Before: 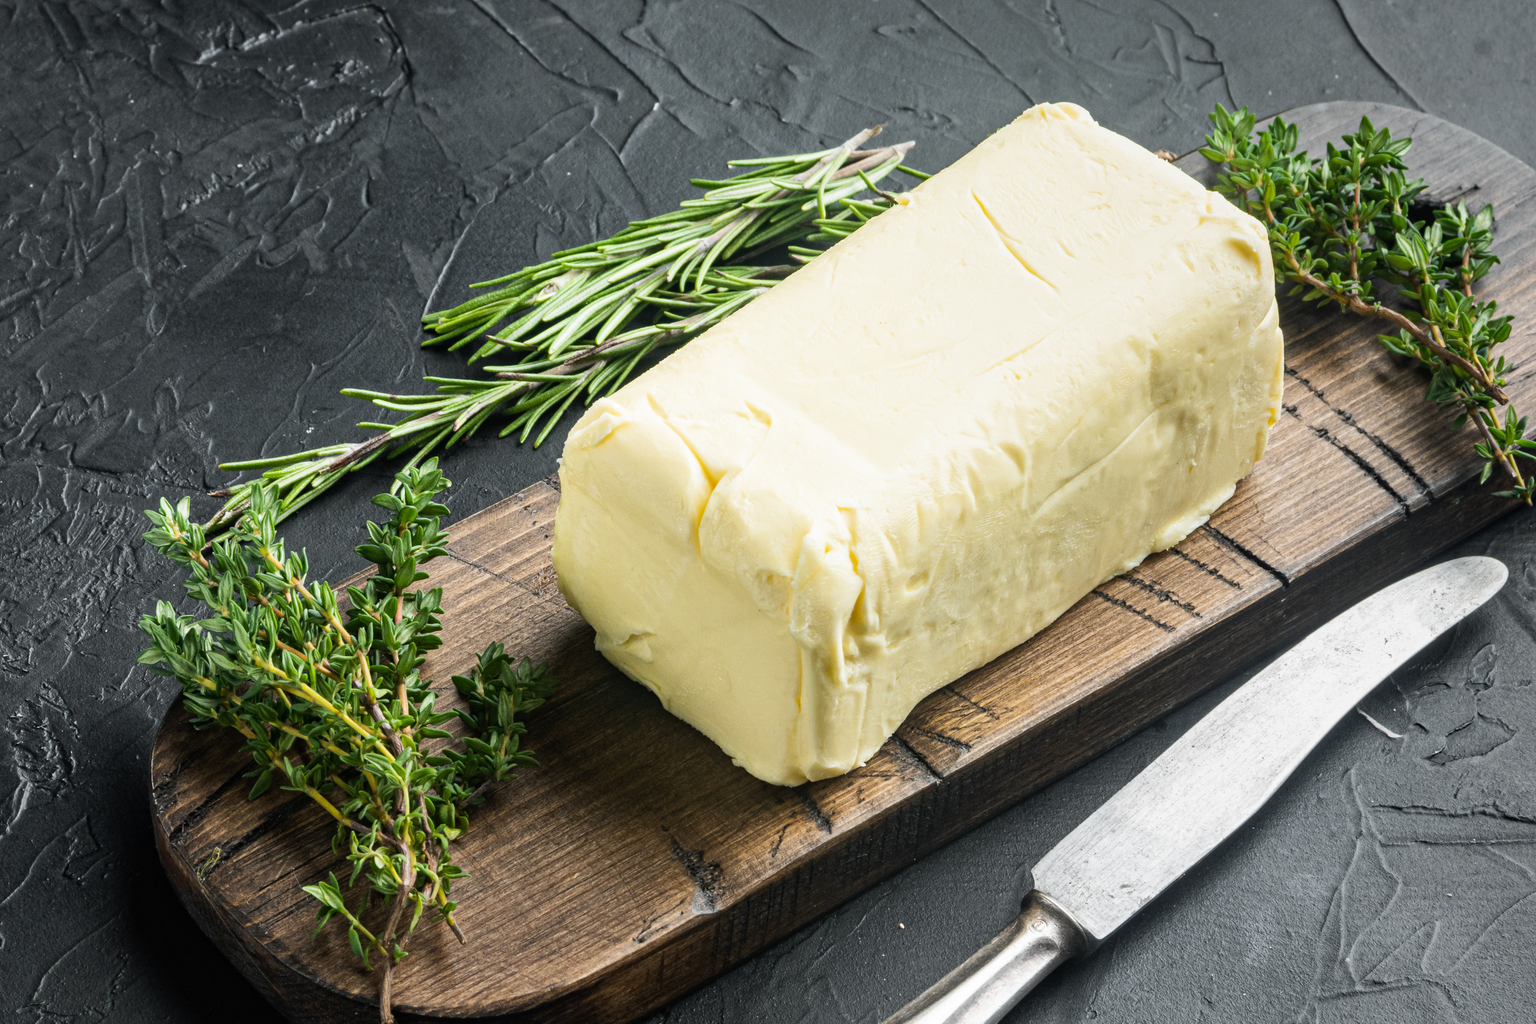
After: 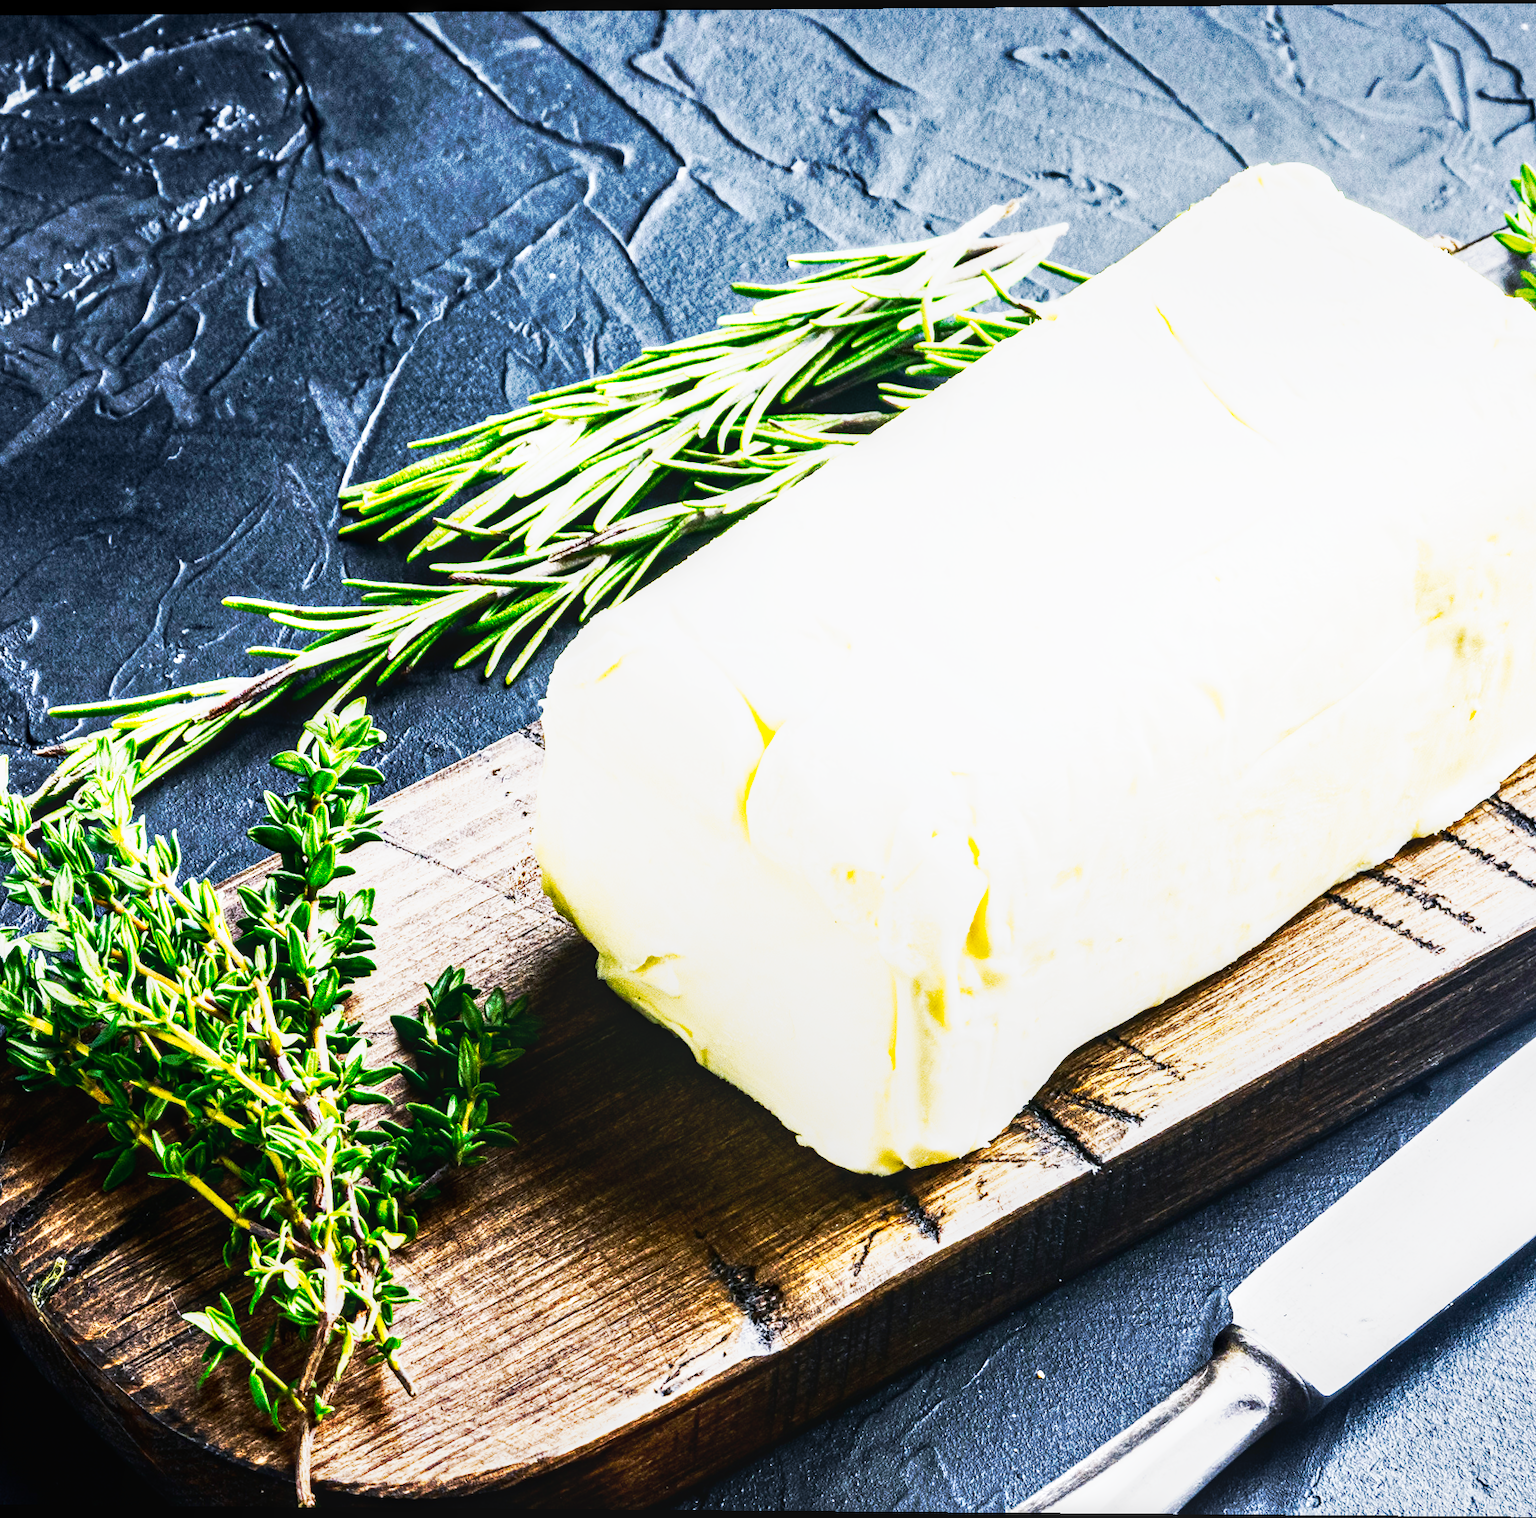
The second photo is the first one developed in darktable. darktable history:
exposure: black level correction 0.001, exposure 0.675 EV, compensate highlight preservation false
crop and rotate: left 12.648%, right 20.685%
tone curve: curves: ch0 [(0, 0) (0.003, 0.003) (0.011, 0.008) (0.025, 0.018) (0.044, 0.04) (0.069, 0.062) (0.1, 0.09) (0.136, 0.121) (0.177, 0.158) (0.224, 0.197) (0.277, 0.255) (0.335, 0.314) (0.399, 0.391) (0.468, 0.496) (0.543, 0.683) (0.623, 0.801) (0.709, 0.883) (0.801, 0.94) (0.898, 0.984) (1, 1)], preserve colors none
white balance: red 0.967, blue 1.119, emerald 0.756
contrast brightness saturation: contrast 0.1, brightness -0.26, saturation 0.14
local contrast: on, module defaults
rotate and perspective: lens shift (vertical) 0.048, lens shift (horizontal) -0.024, automatic cropping off
base curve: curves: ch0 [(0, 0) (0.028, 0.03) (0.121, 0.232) (0.46, 0.748) (0.859, 0.968) (1, 1)], preserve colors none
